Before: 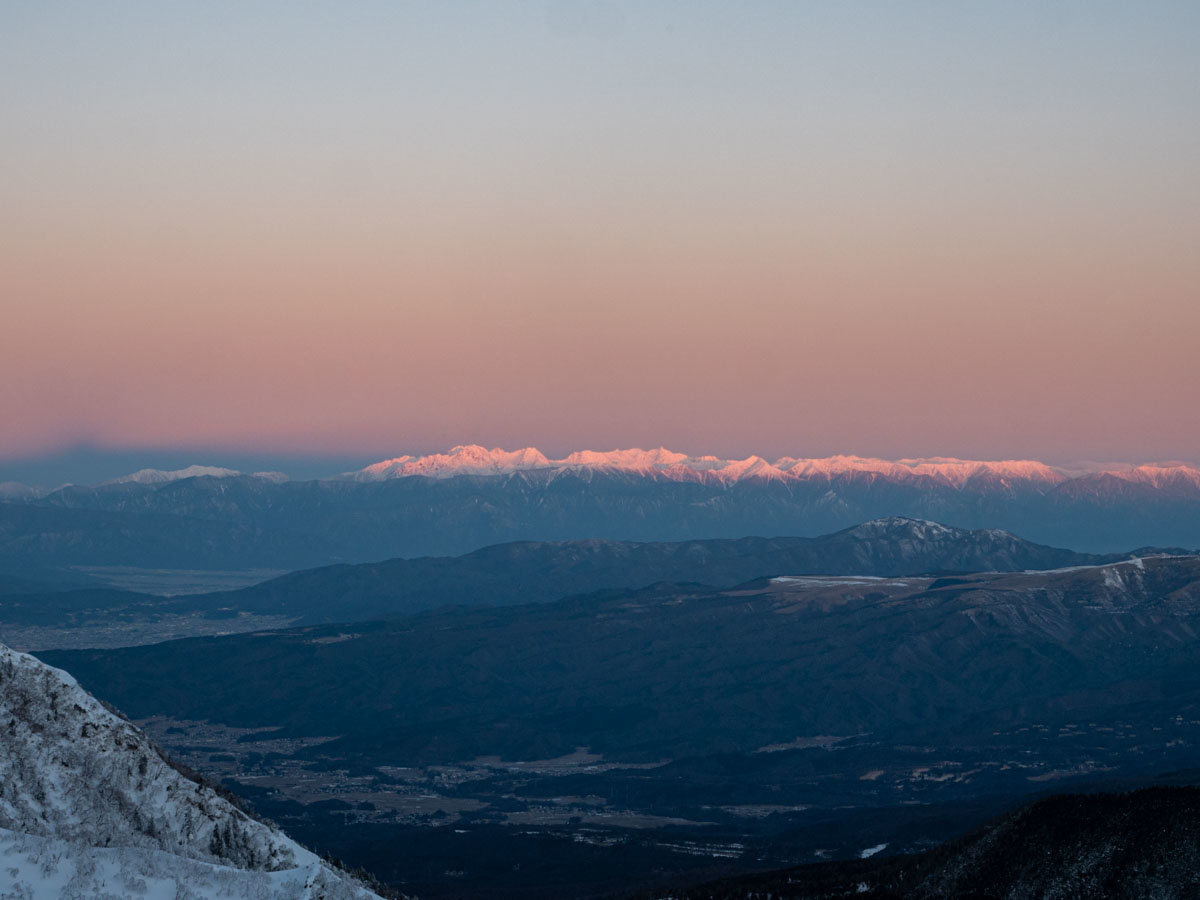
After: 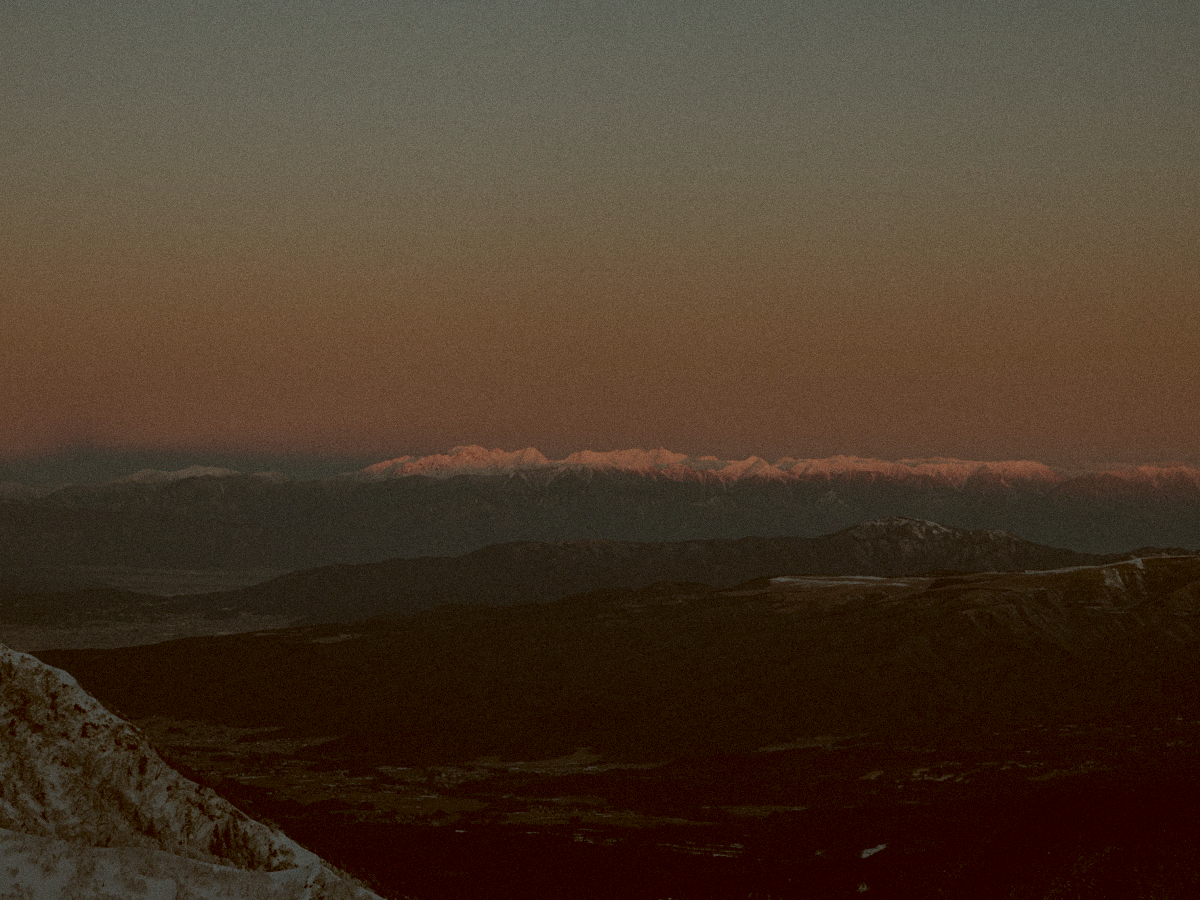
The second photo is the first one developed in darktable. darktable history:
shadows and highlights: shadows 20.91, highlights -82.73, soften with gaussian
exposure: exposure -2.002 EV, compensate highlight preservation false
color correction: highlights a* -14.62, highlights b* -16.22, shadows a* 10.12, shadows b* 29.4
grain: mid-tones bias 0%
